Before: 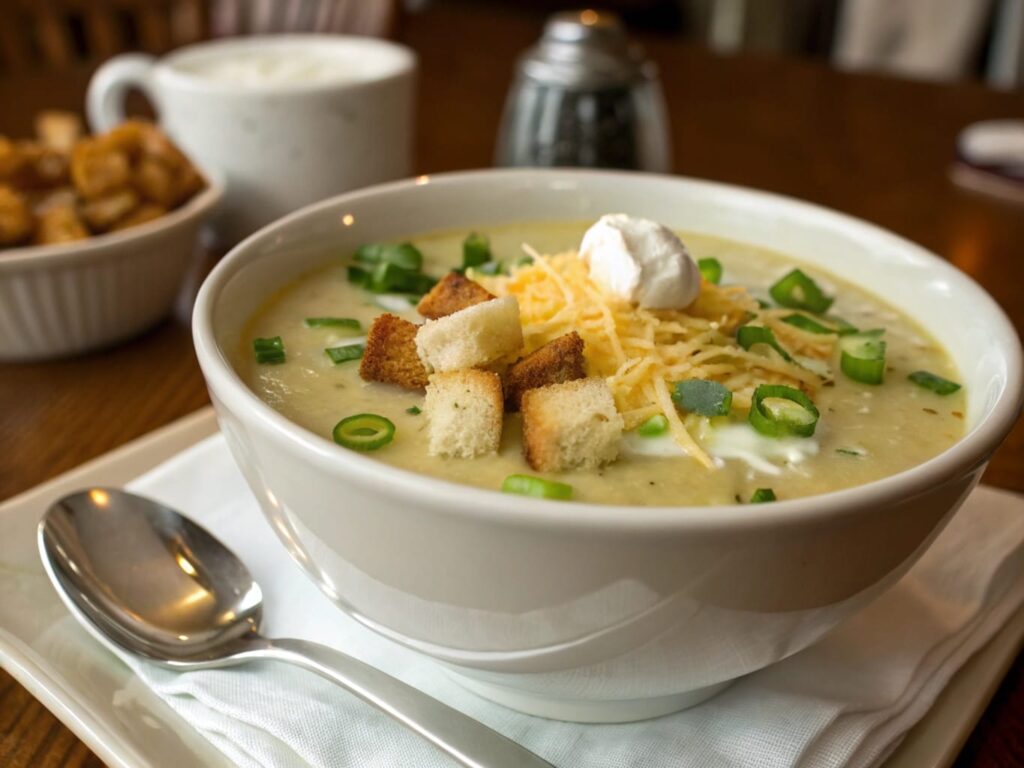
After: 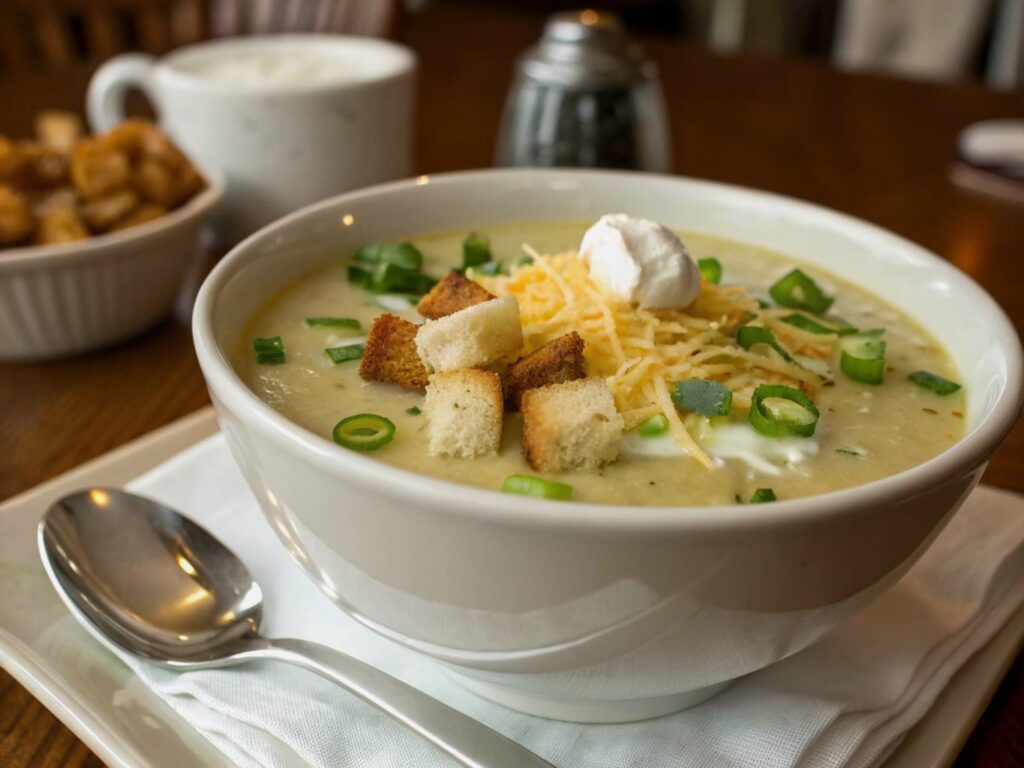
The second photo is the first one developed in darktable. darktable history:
exposure: exposure -0.157 EV, compensate exposure bias true, compensate highlight preservation false
